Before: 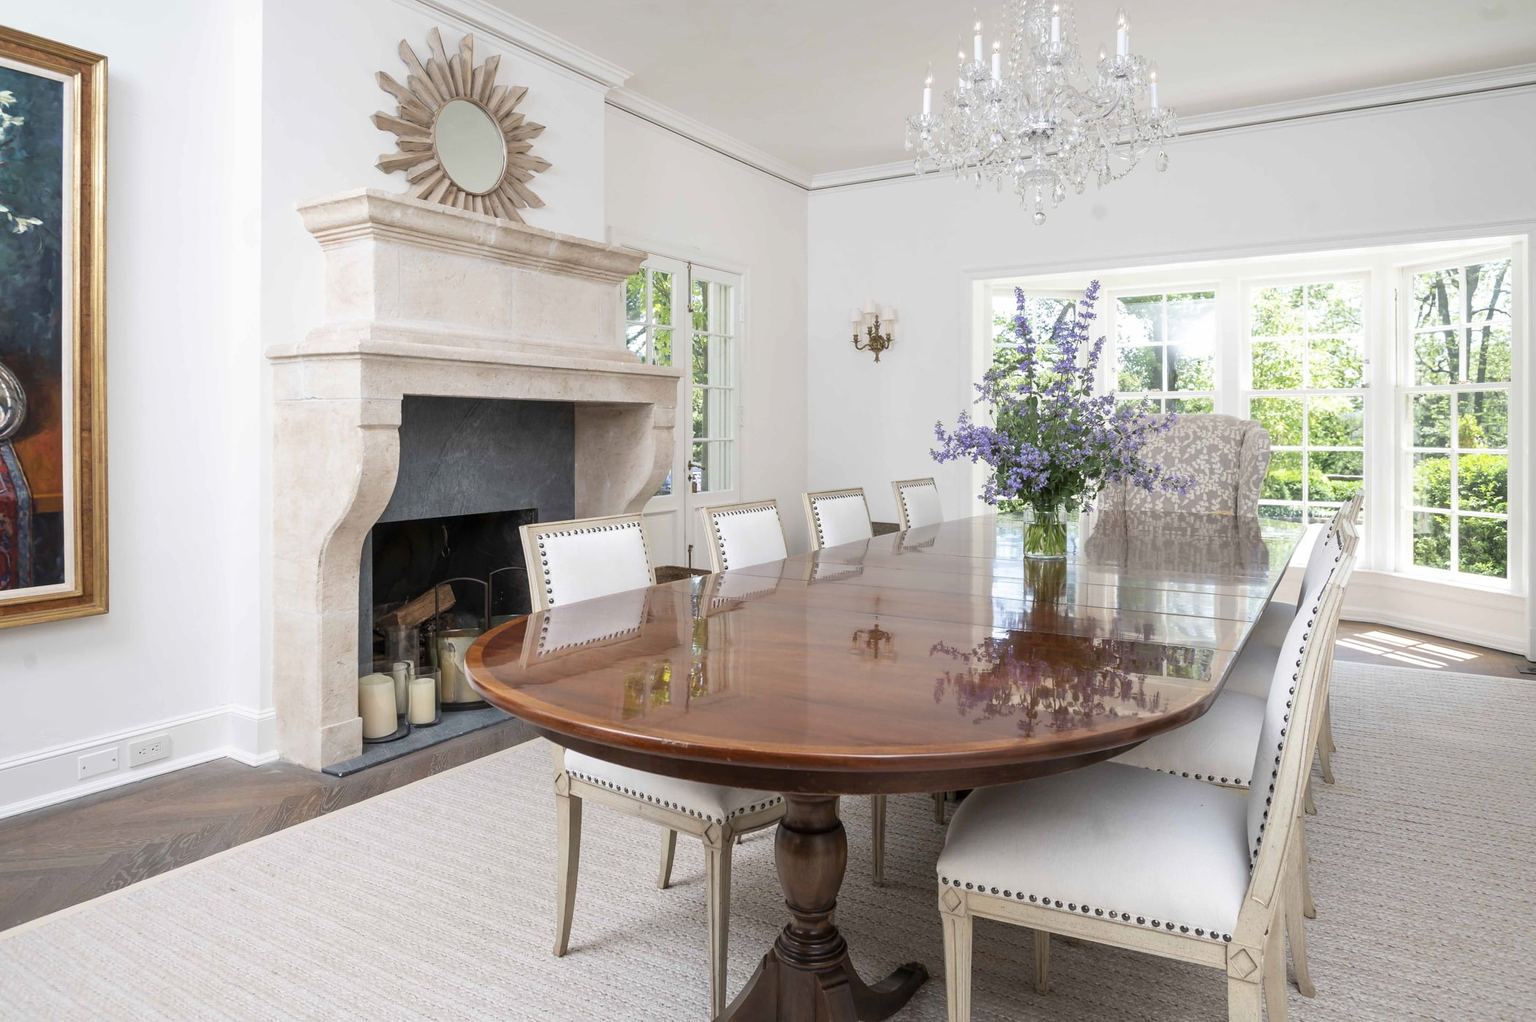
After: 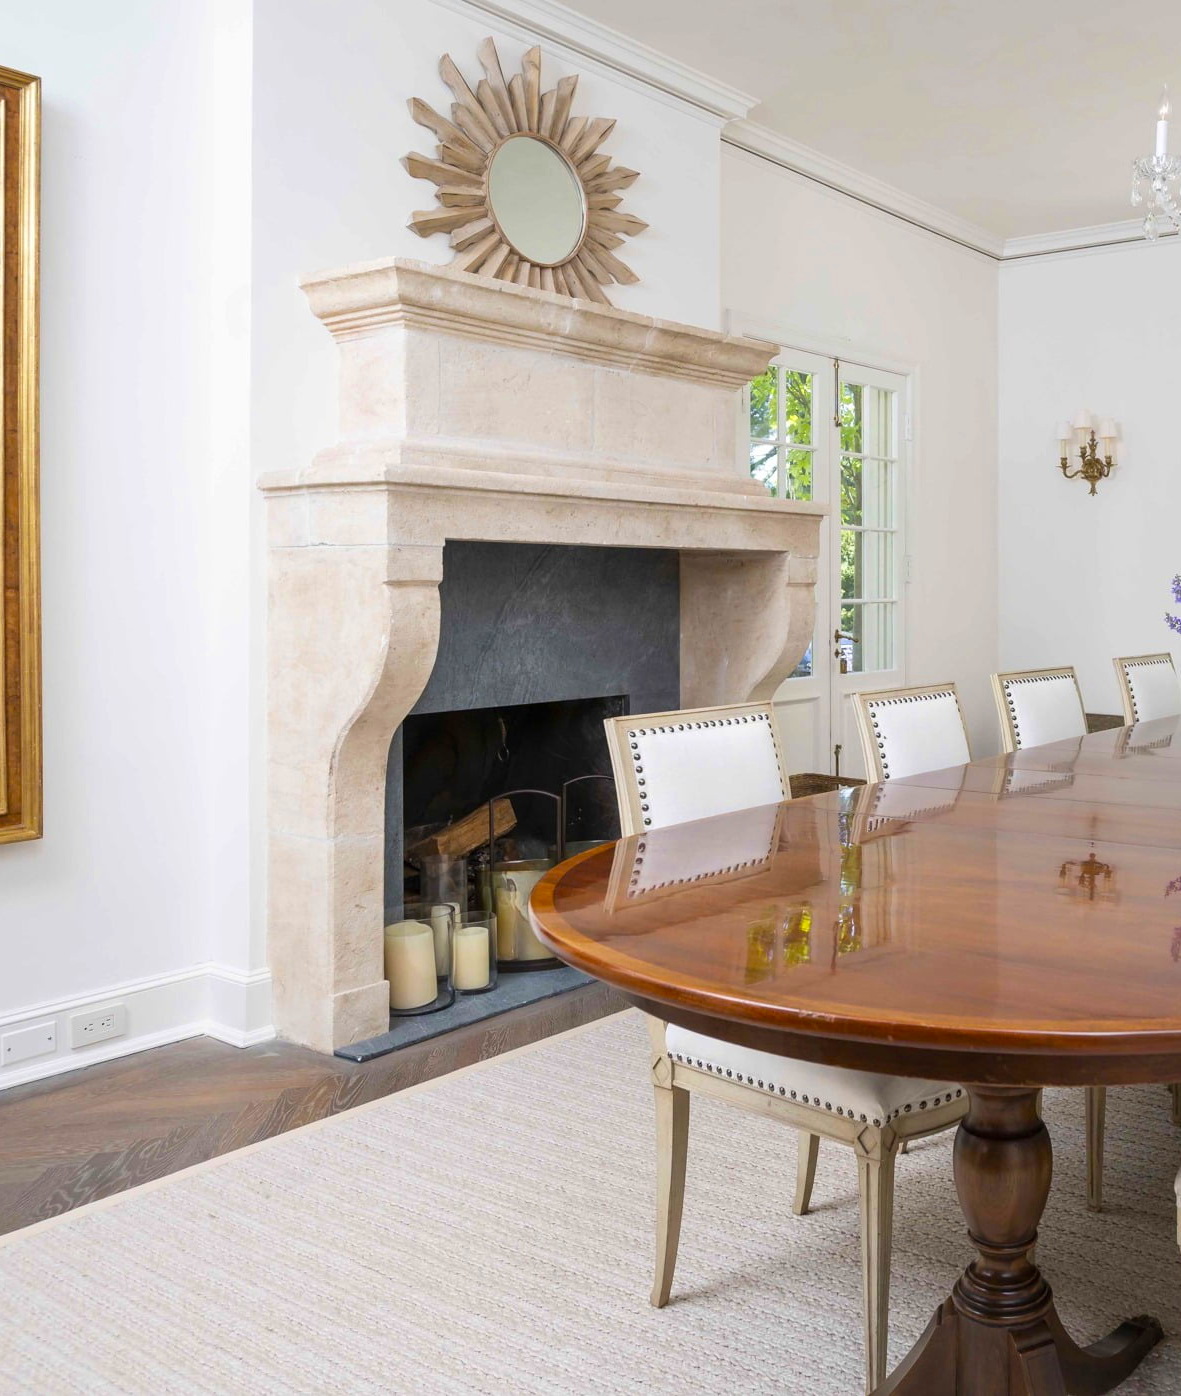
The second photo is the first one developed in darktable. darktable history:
velvia: strength 31.45%, mid-tones bias 0.204
crop: left 5.092%, right 38.623%
